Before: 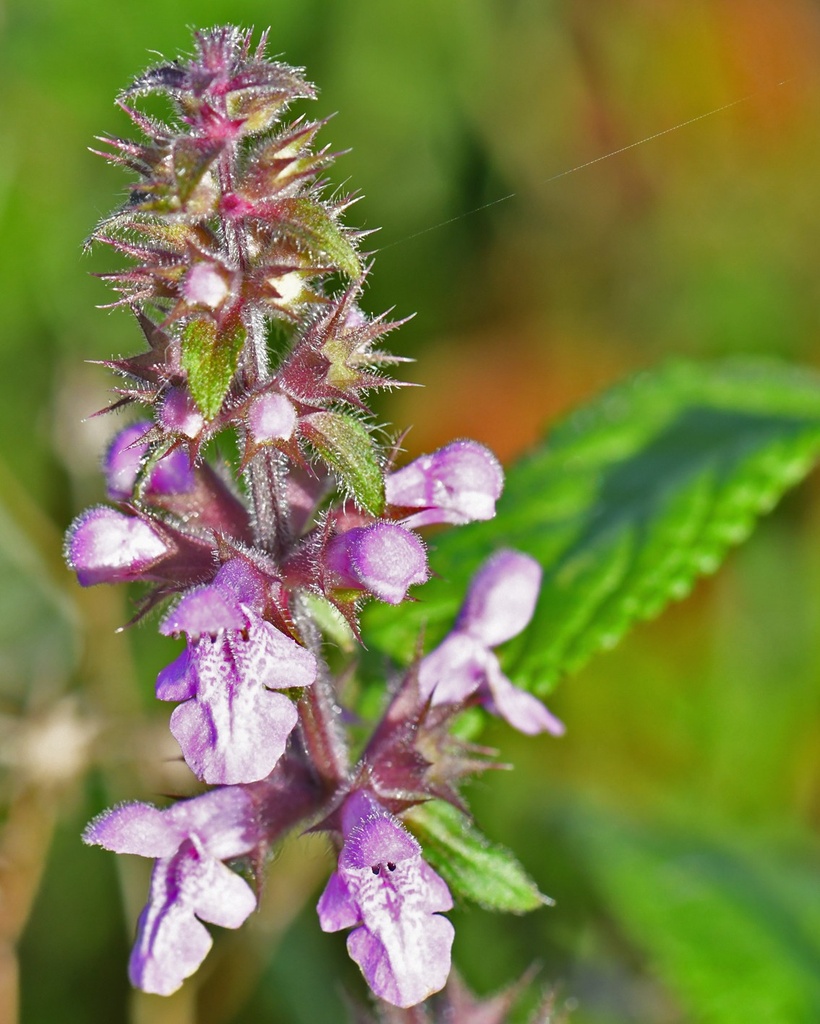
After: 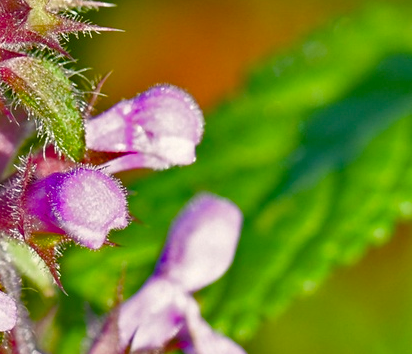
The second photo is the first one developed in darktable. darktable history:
color balance rgb: shadows lift › chroma 1%, shadows lift › hue 240.84°, highlights gain › chroma 2%, highlights gain › hue 73.2°, global offset › luminance -0.5%, perceptual saturation grading › global saturation 20%, perceptual saturation grading › highlights -25%, perceptual saturation grading › shadows 50%, global vibrance 15%
crop: left 36.607%, top 34.735%, right 13.146%, bottom 30.611%
tone equalizer: on, module defaults
